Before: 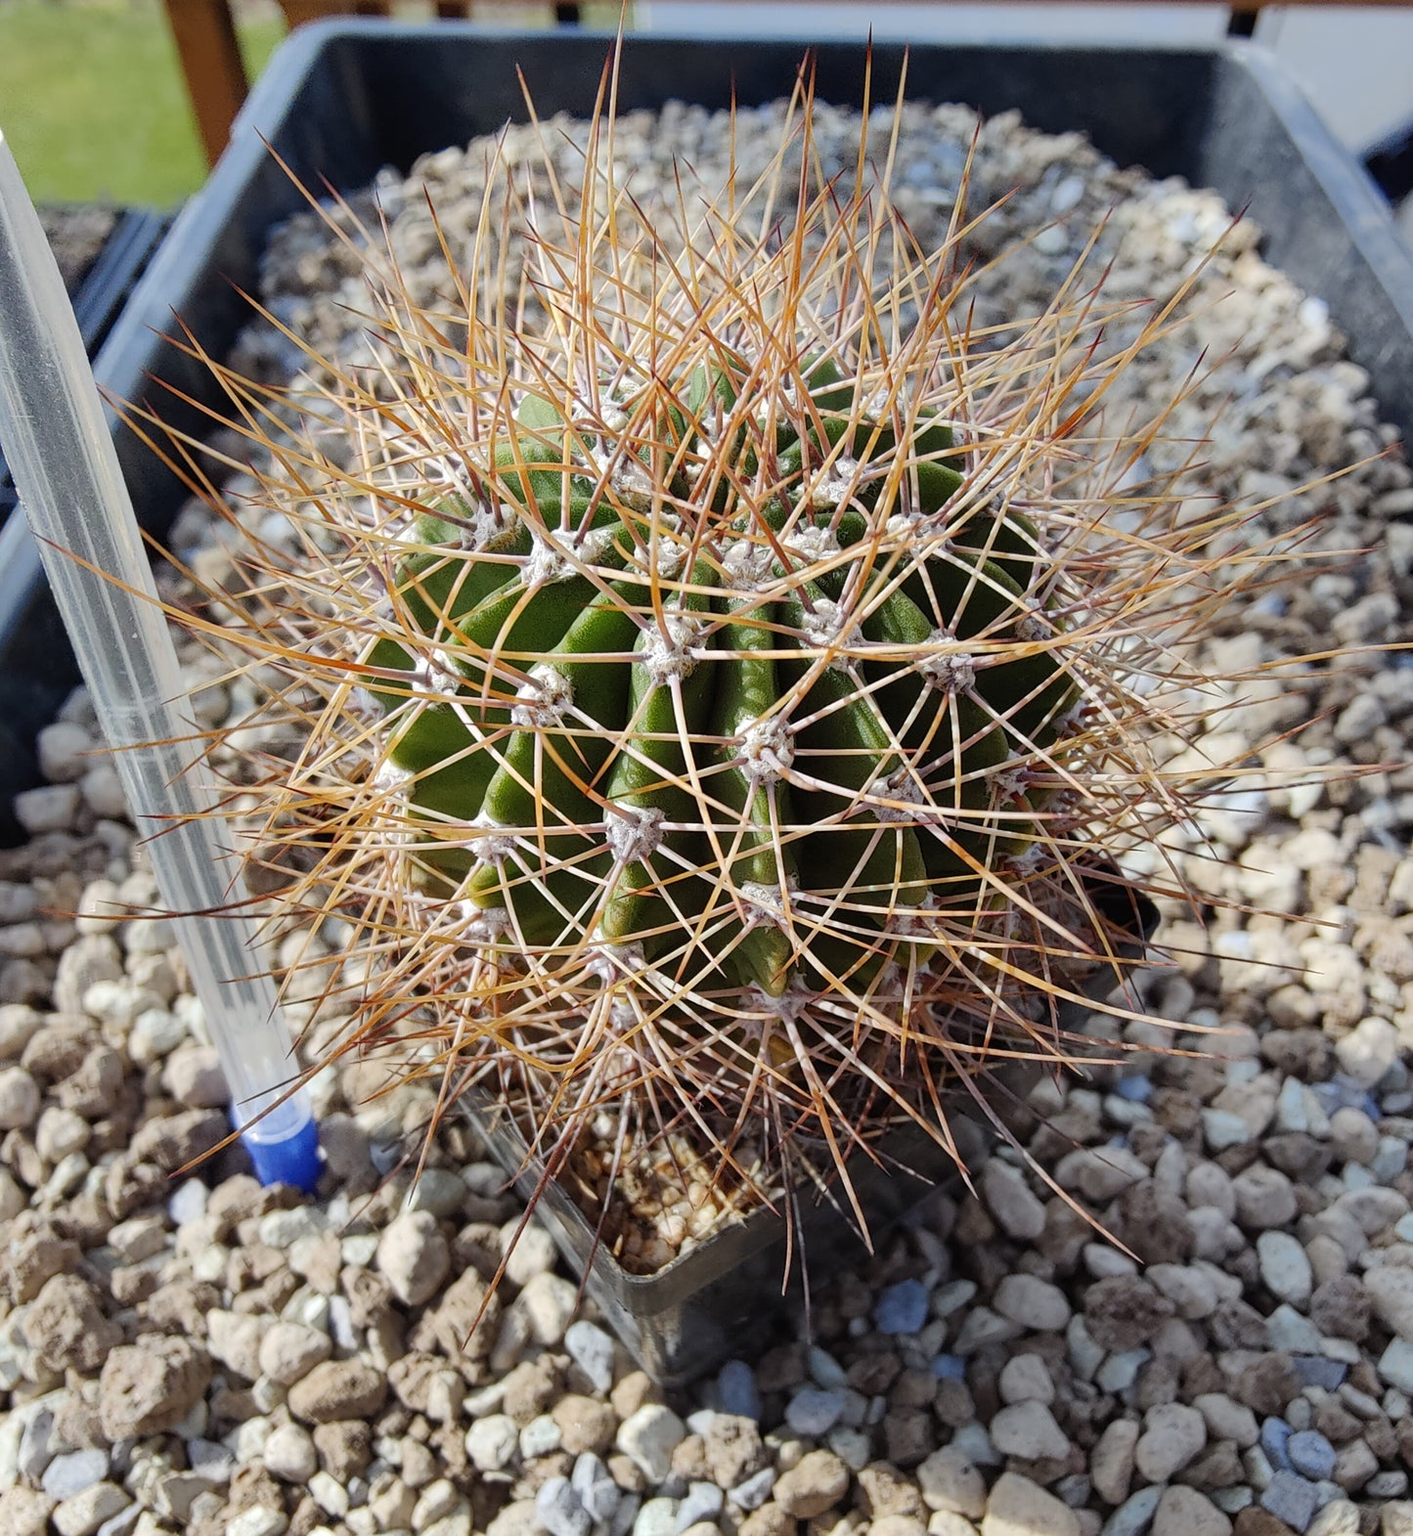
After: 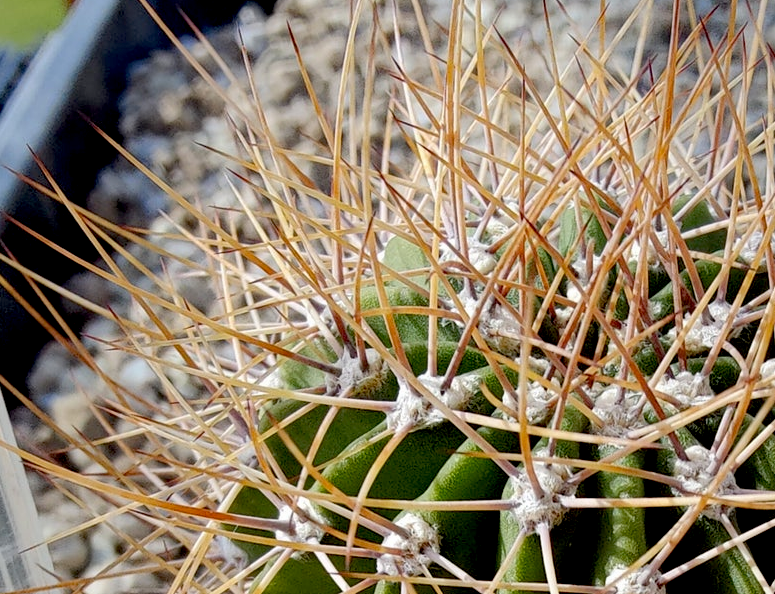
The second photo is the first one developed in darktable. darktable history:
crop: left 10.121%, top 10.631%, right 36.218%, bottom 51.526%
exposure: black level correction 0.016, exposure -0.009 EV, compensate highlight preservation false
